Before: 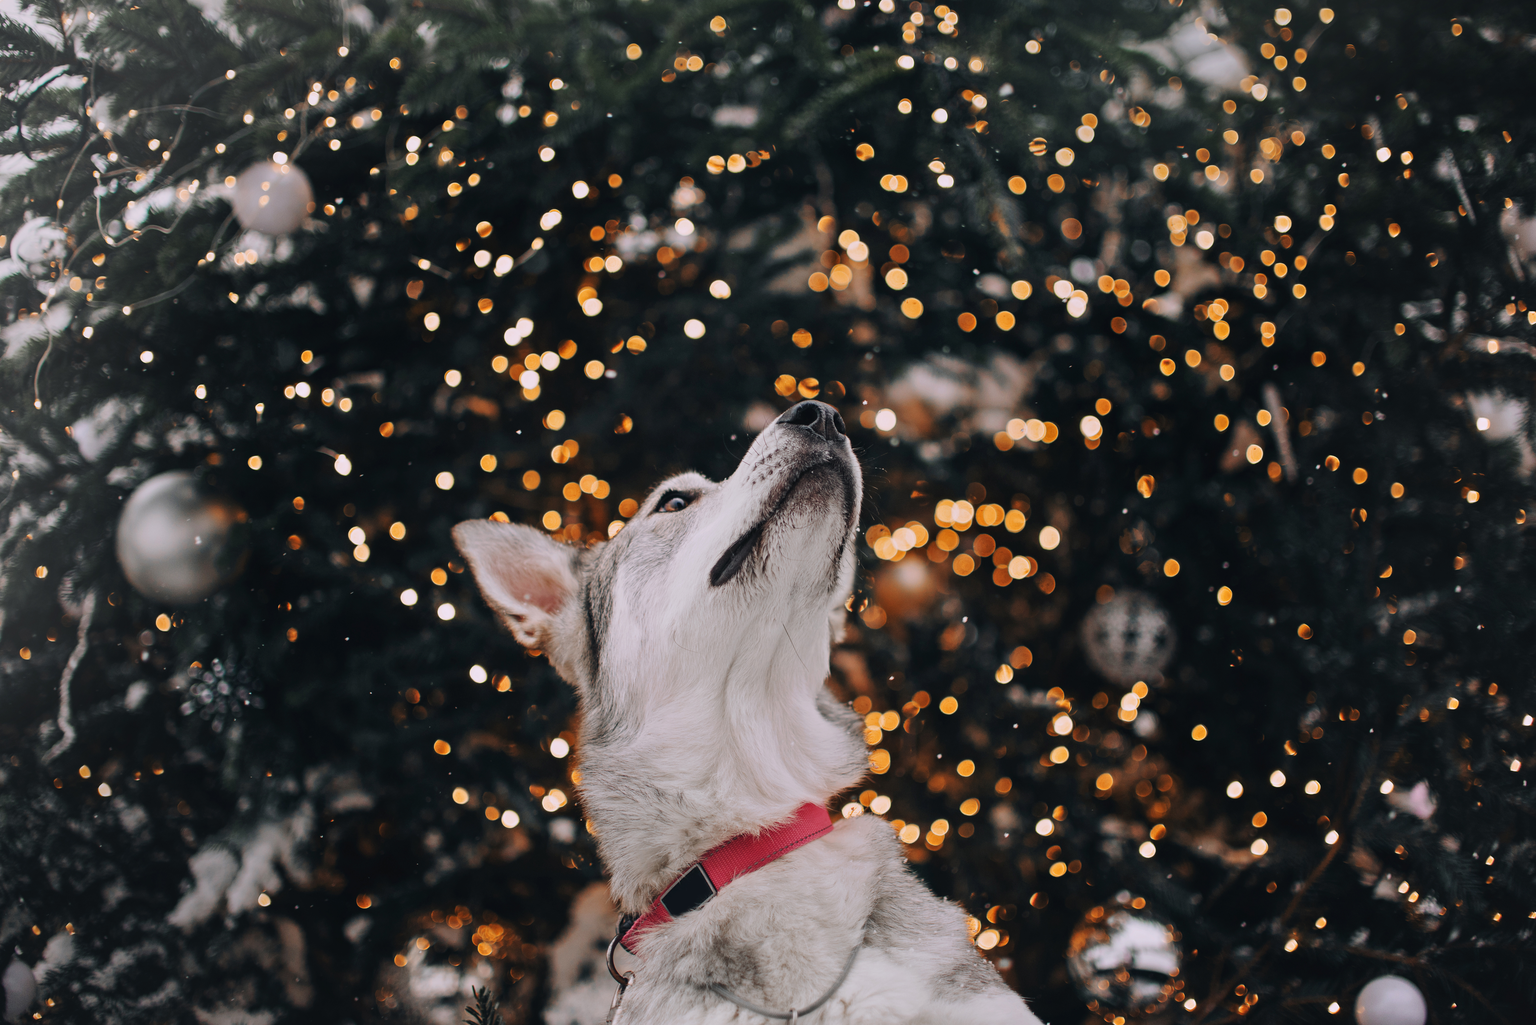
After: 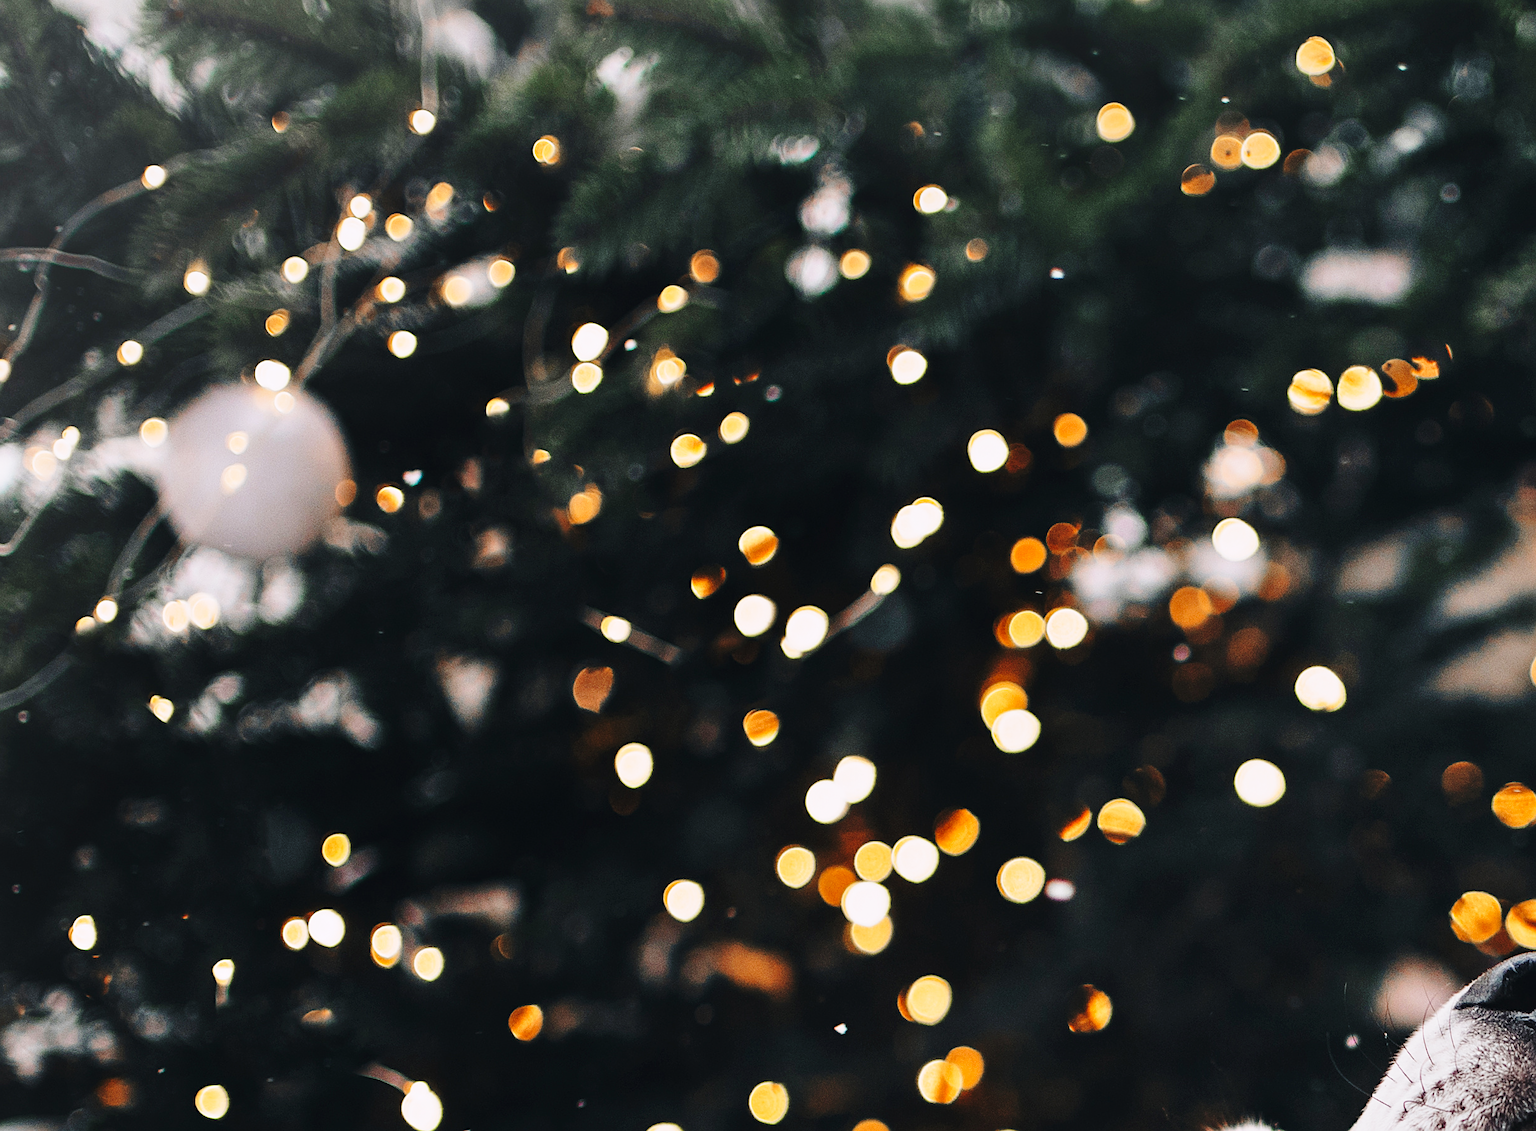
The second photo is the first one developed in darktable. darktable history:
crop and rotate: left 10.817%, top 0.062%, right 47.194%, bottom 53.626%
base curve: curves: ch0 [(0, 0) (0.028, 0.03) (0.121, 0.232) (0.46, 0.748) (0.859, 0.968) (1, 1)], preserve colors none
sharpen: on, module defaults
